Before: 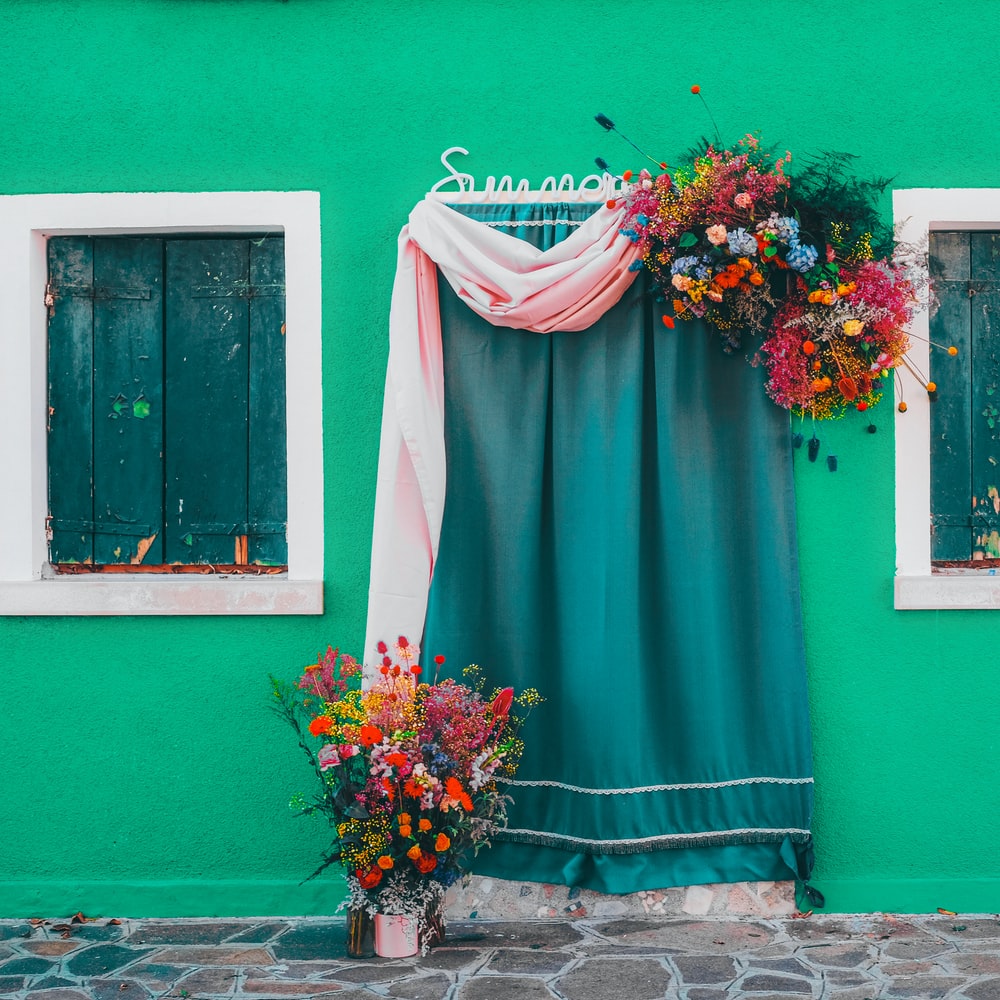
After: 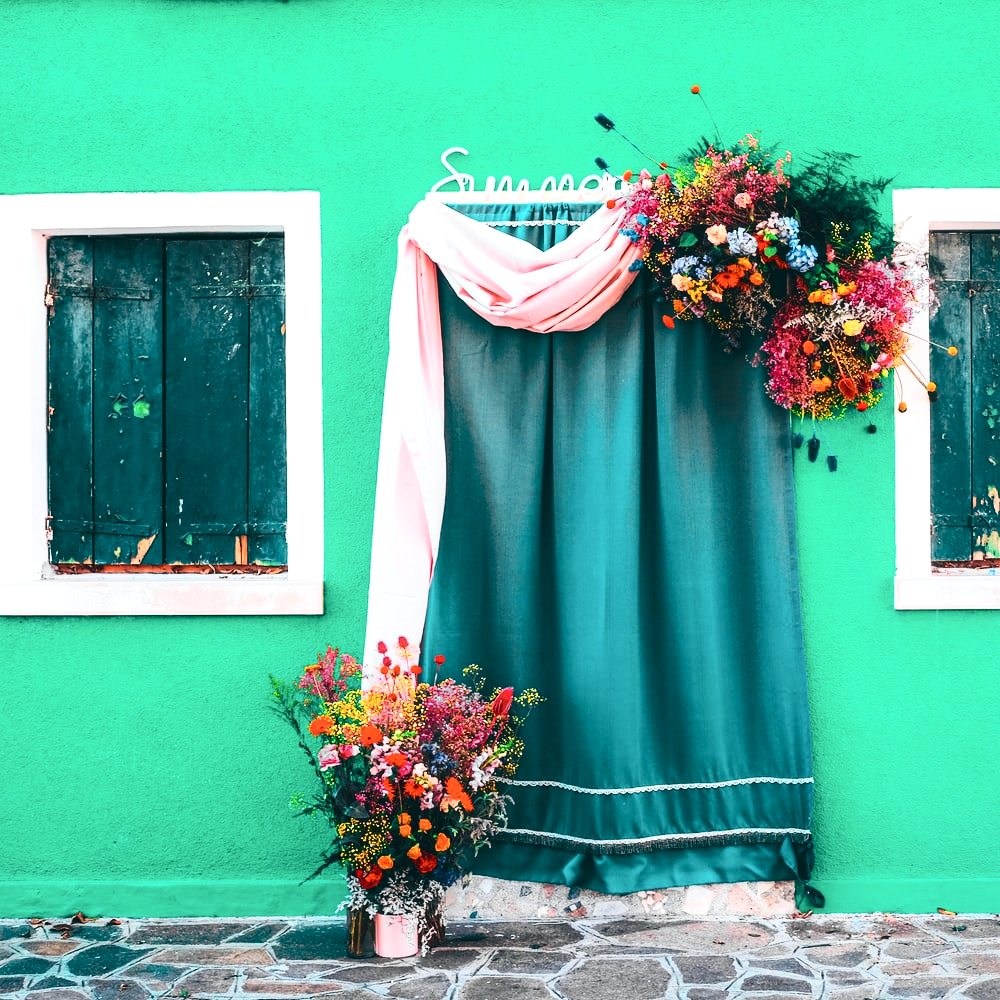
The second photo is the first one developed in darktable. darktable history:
exposure: black level correction 0, exposure 0.6 EV, compensate exposure bias true, compensate highlight preservation false
tone equalizer: on, module defaults
contrast brightness saturation: contrast 0.28
